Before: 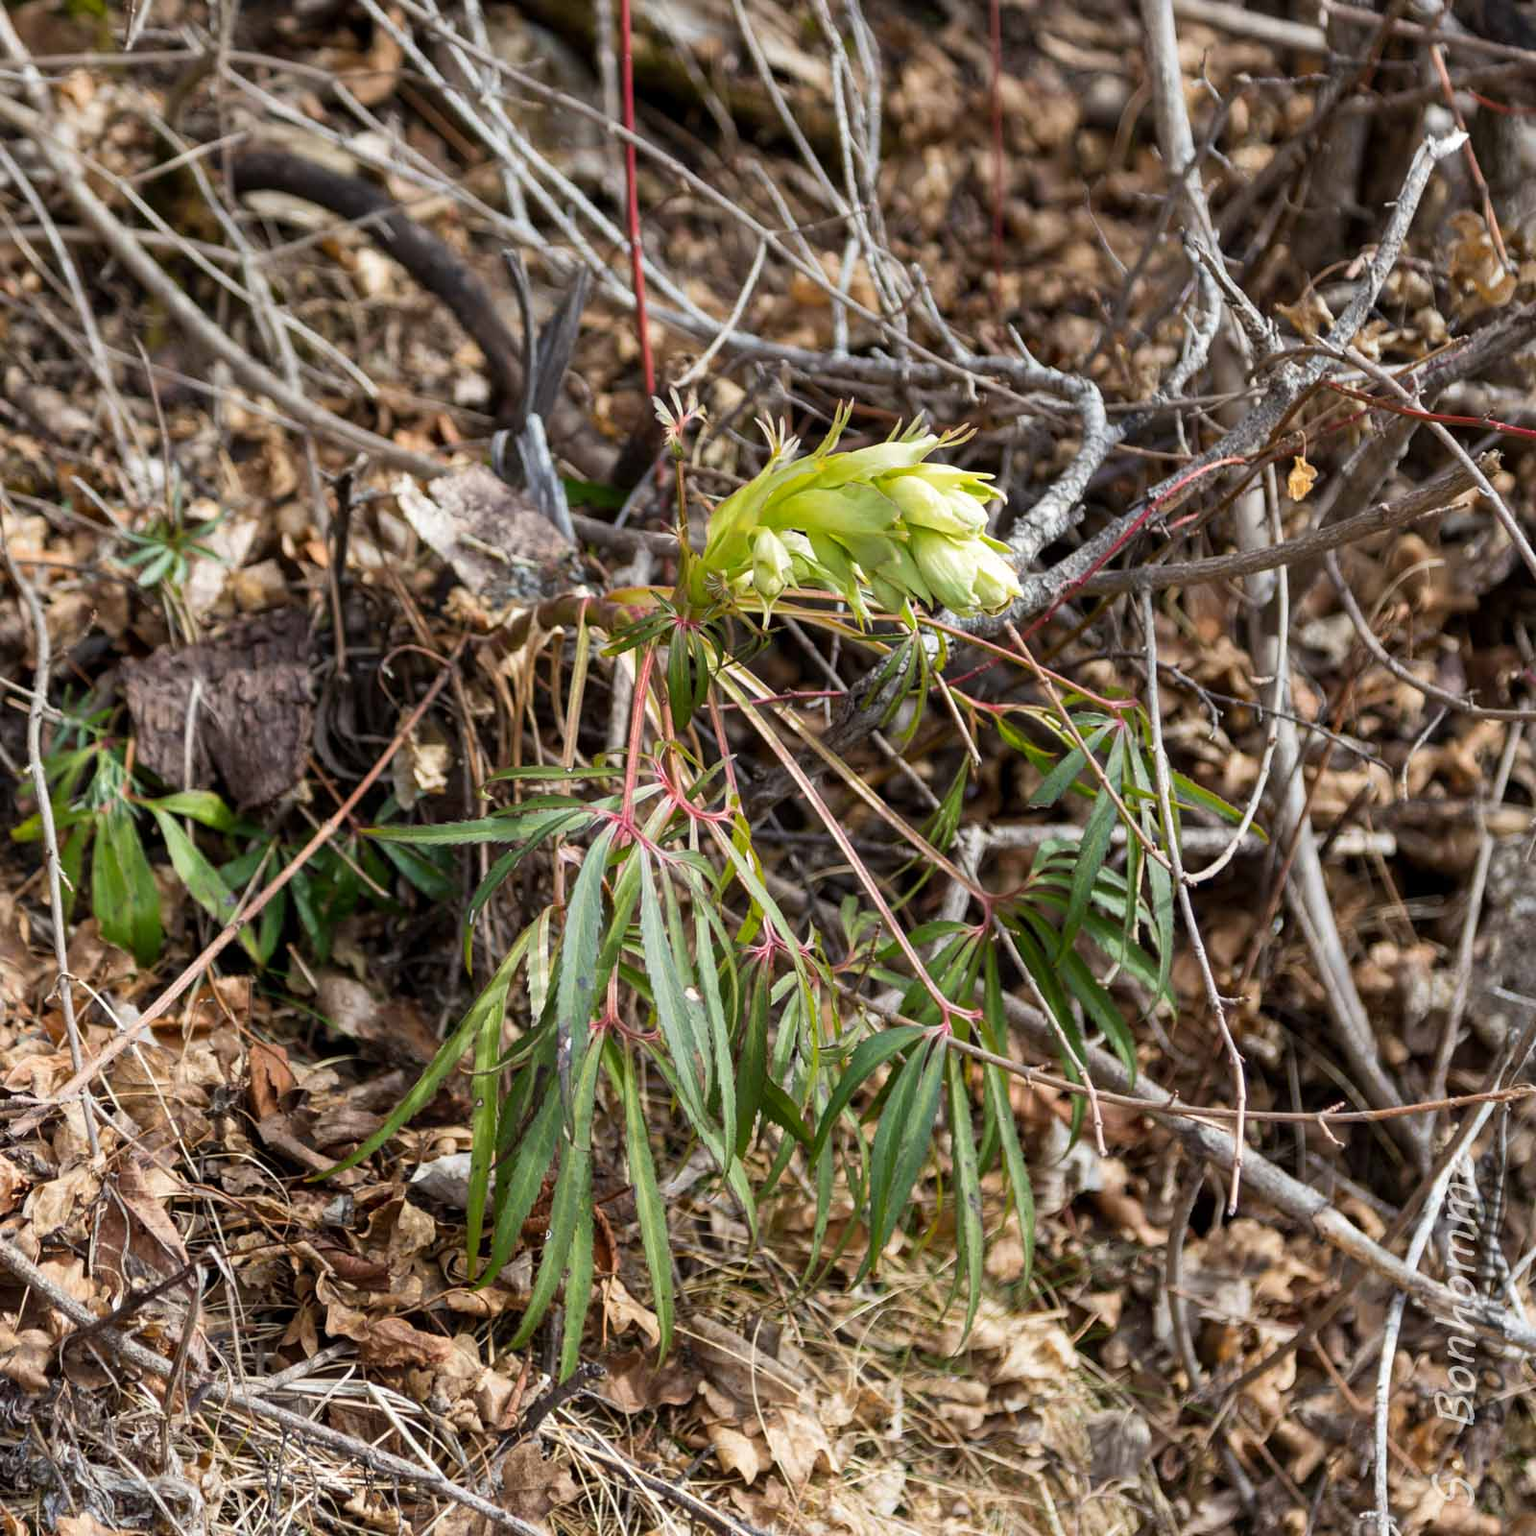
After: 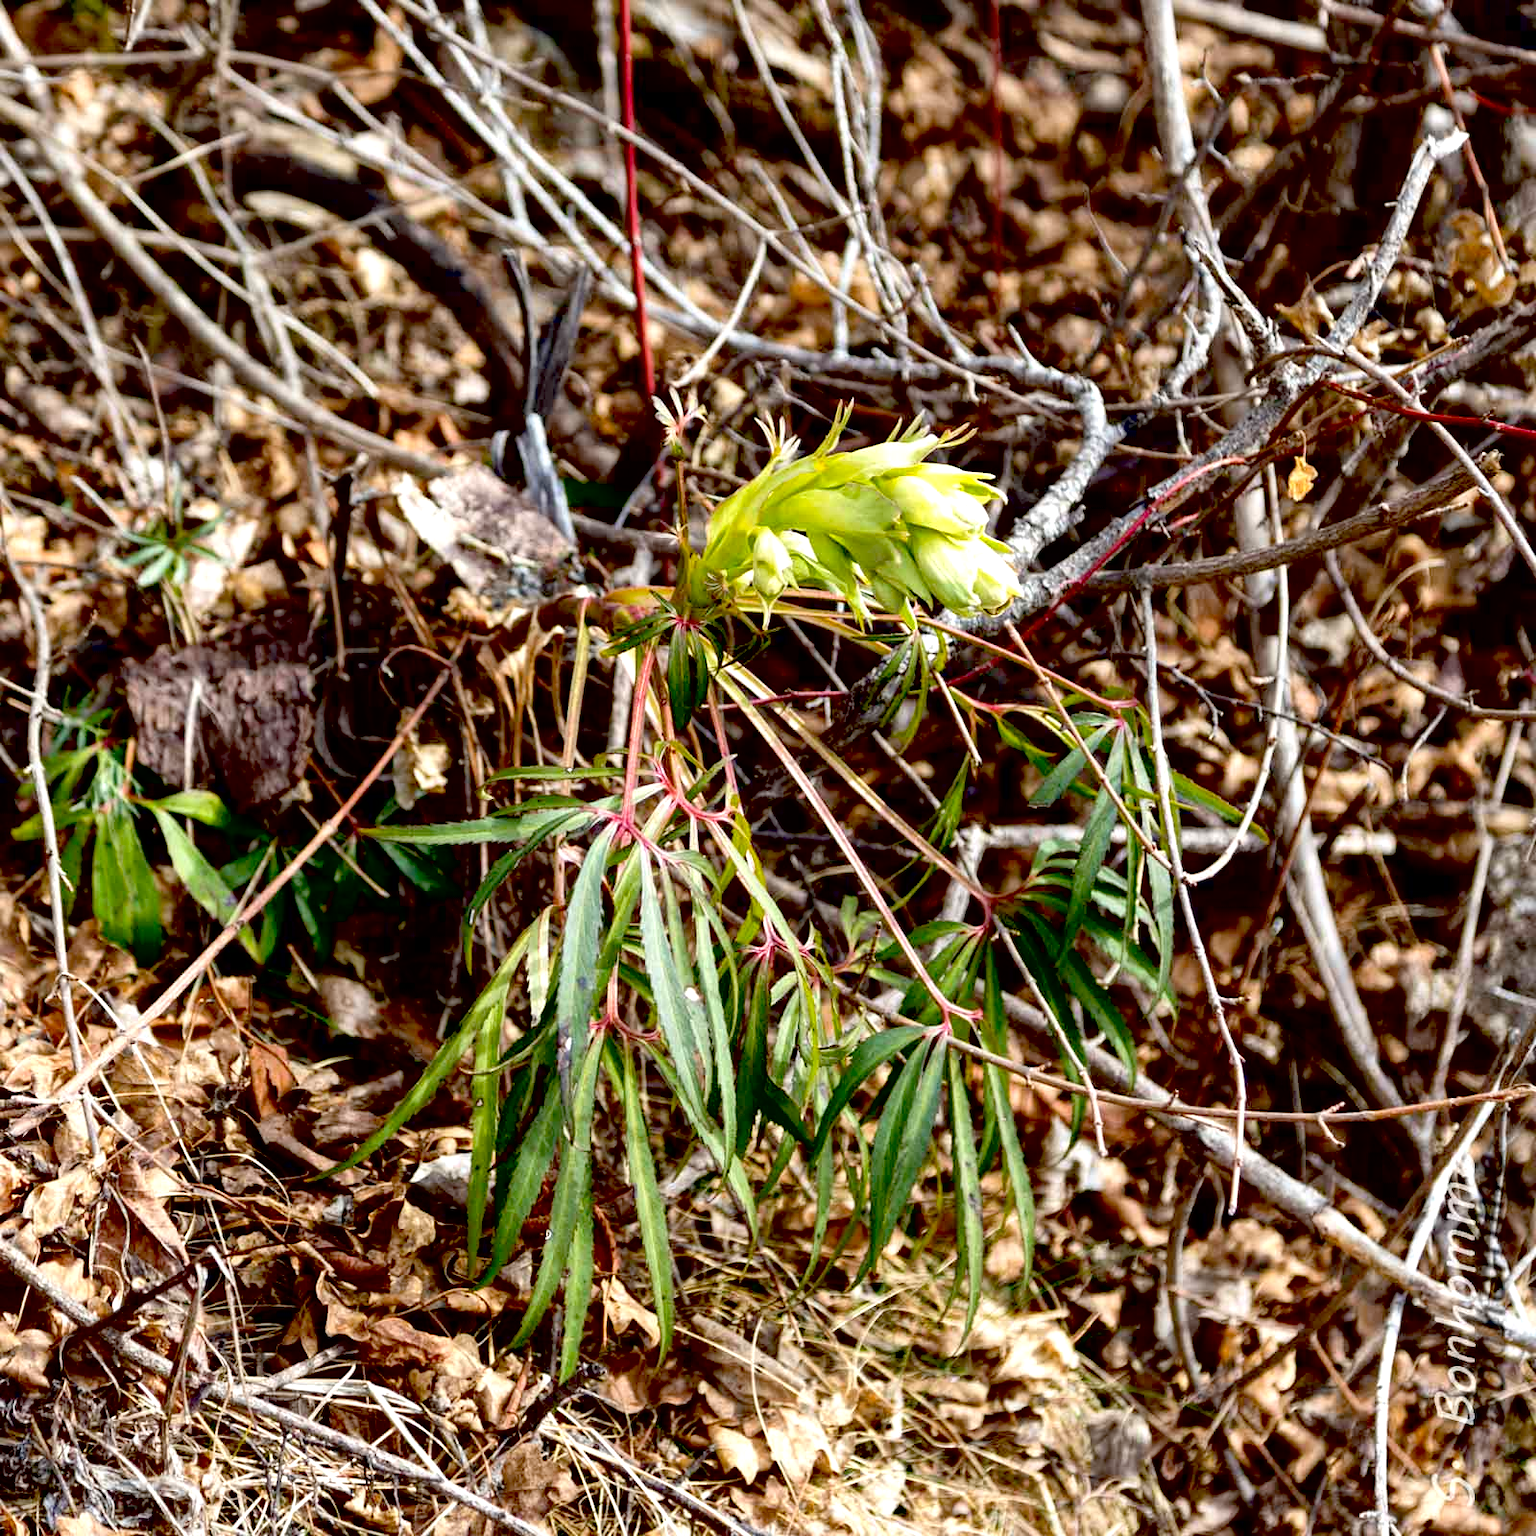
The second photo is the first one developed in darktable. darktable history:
local contrast: mode bilateral grid, contrast 20, coarseness 50, detail 130%, midtone range 0.2
exposure: black level correction 0.039, exposure 0.499 EV, compensate highlight preservation false
